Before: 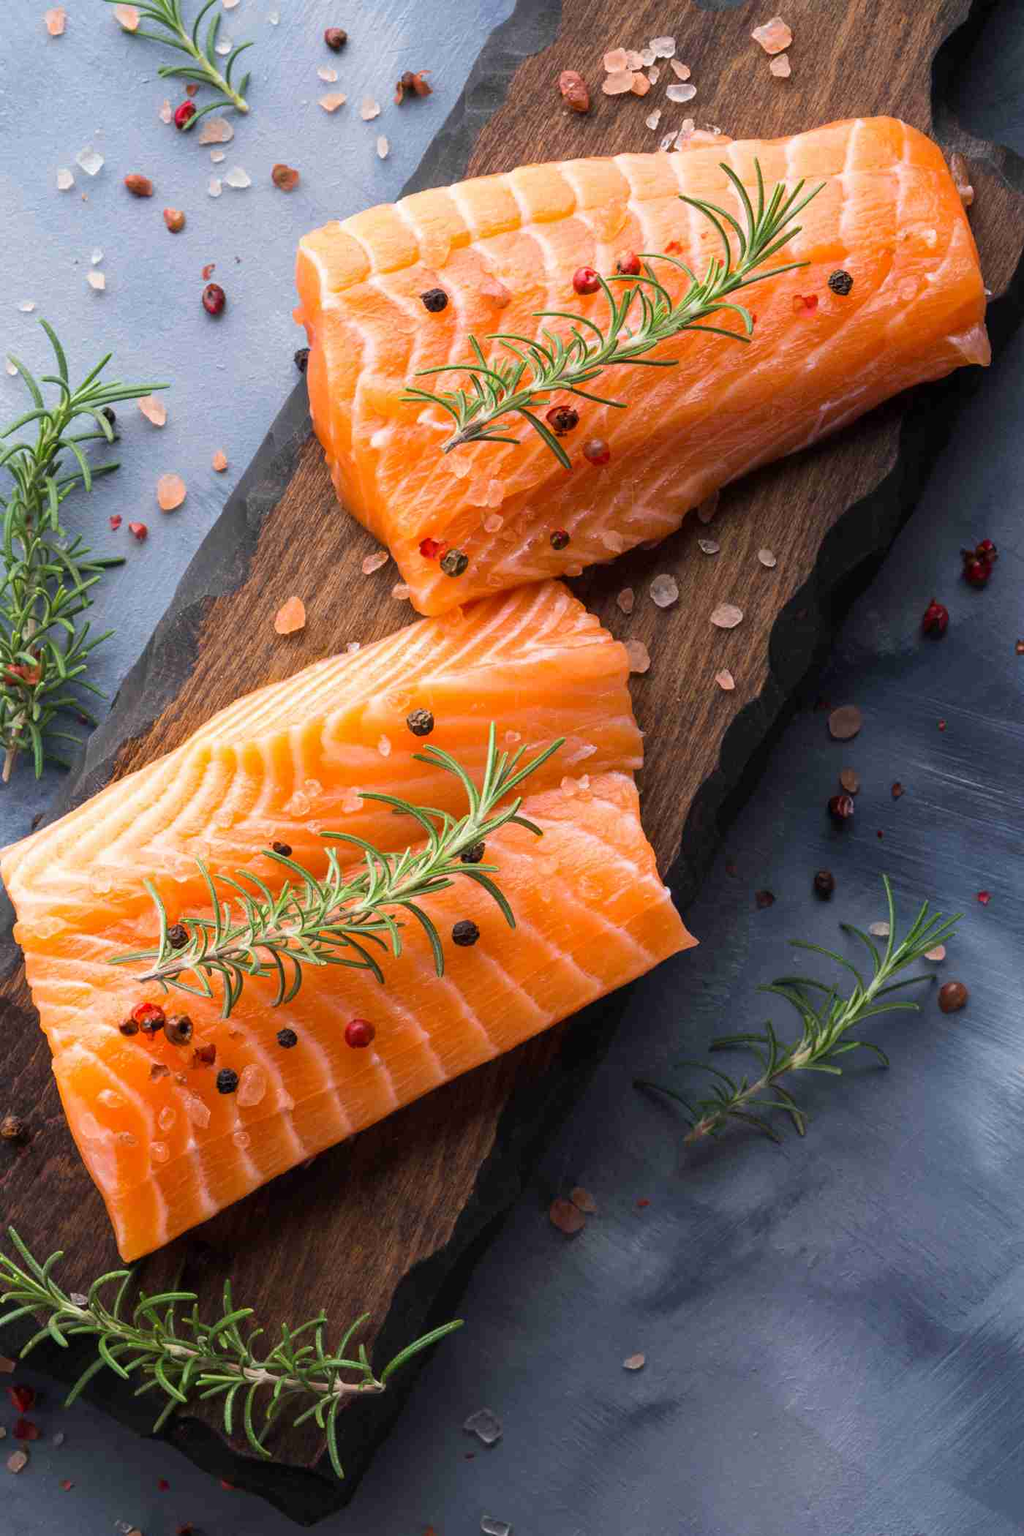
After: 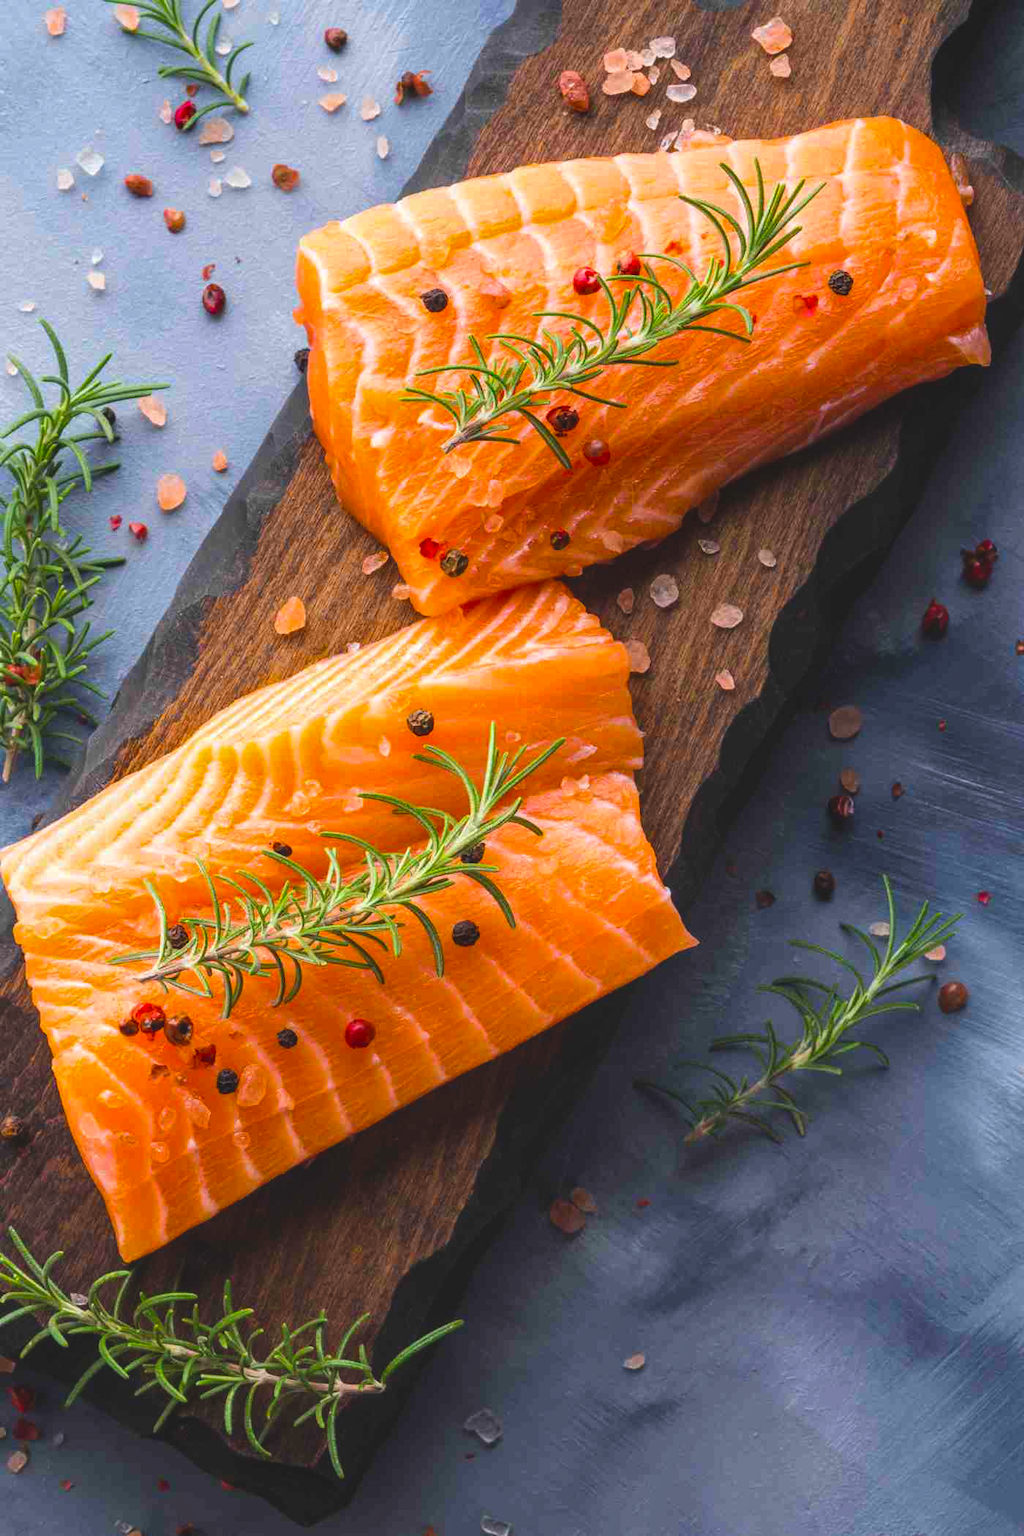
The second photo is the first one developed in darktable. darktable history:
color balance rgb: perceptual saturation grading › global saturation 30.409%, perceptual brilliance grading › global brilliance 2.996%, perceptual brilliance grading › highlights -2.665%, perceptual brilliance grading › shadows 3.598%, global vibrance 20%
local contrast: on, module defaults
exposure: black level correction -0.015, exposure -0.129 EV, compensate highlight preservation false
